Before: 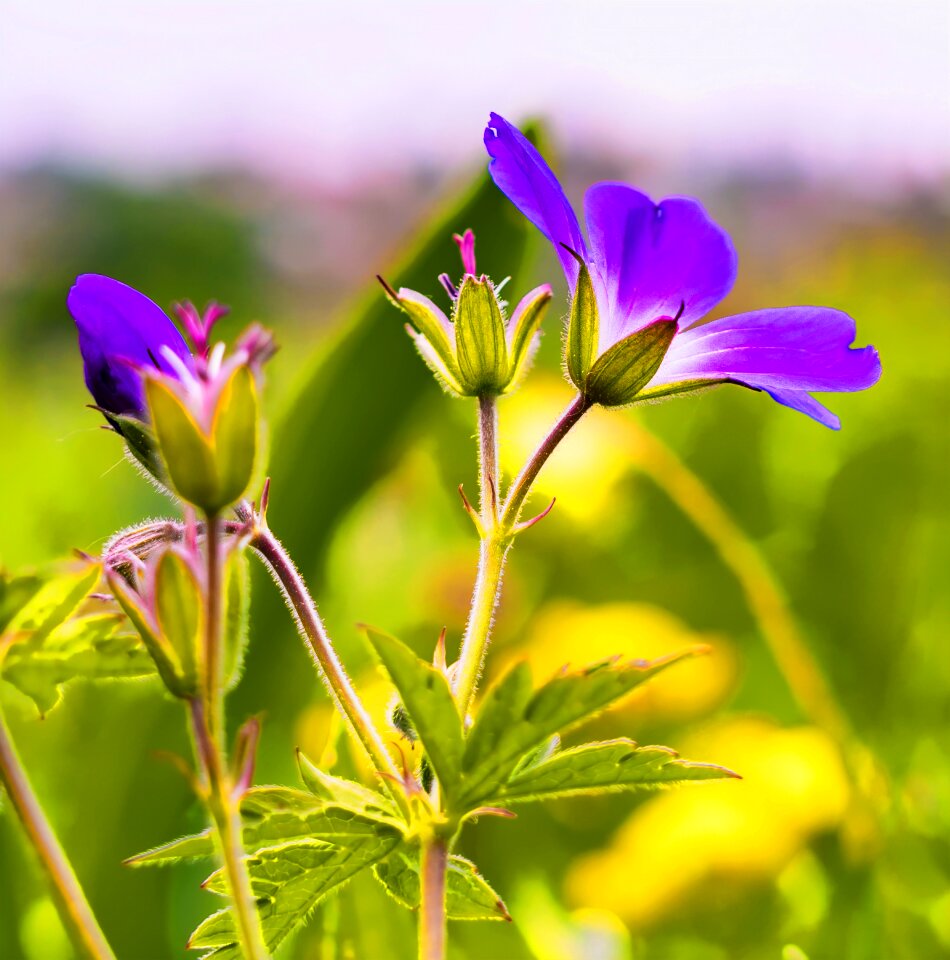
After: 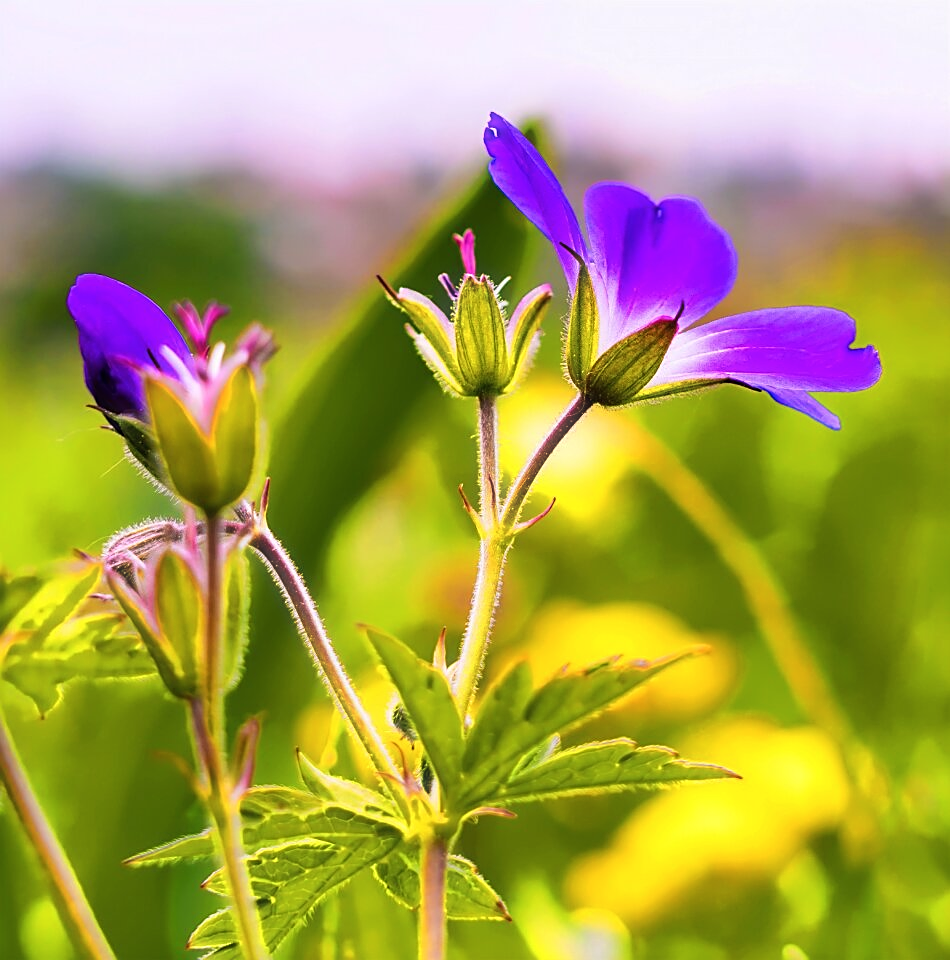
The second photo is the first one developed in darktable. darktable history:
haze removal: strength -0.096, compatibility mode true, adaptive false
sharpen: on, module defaults
